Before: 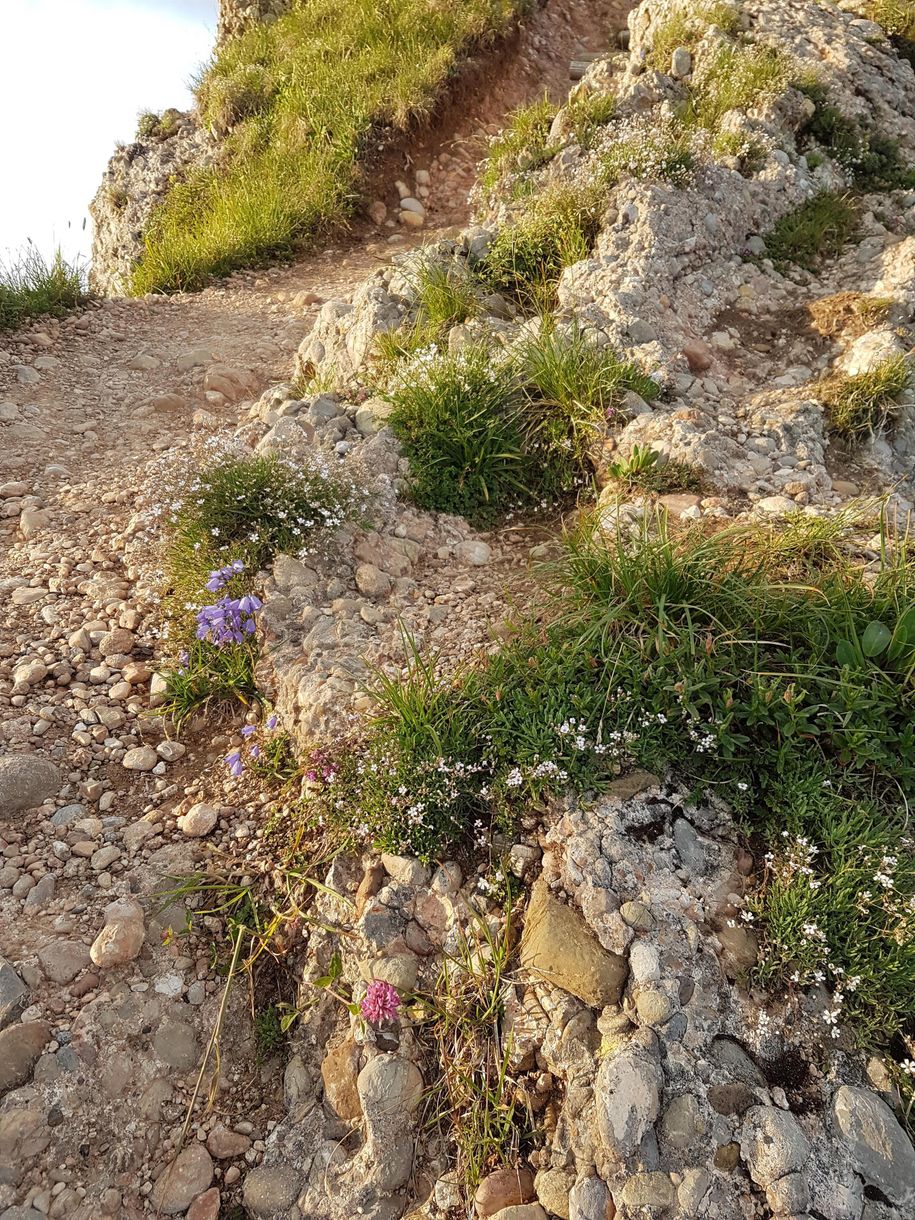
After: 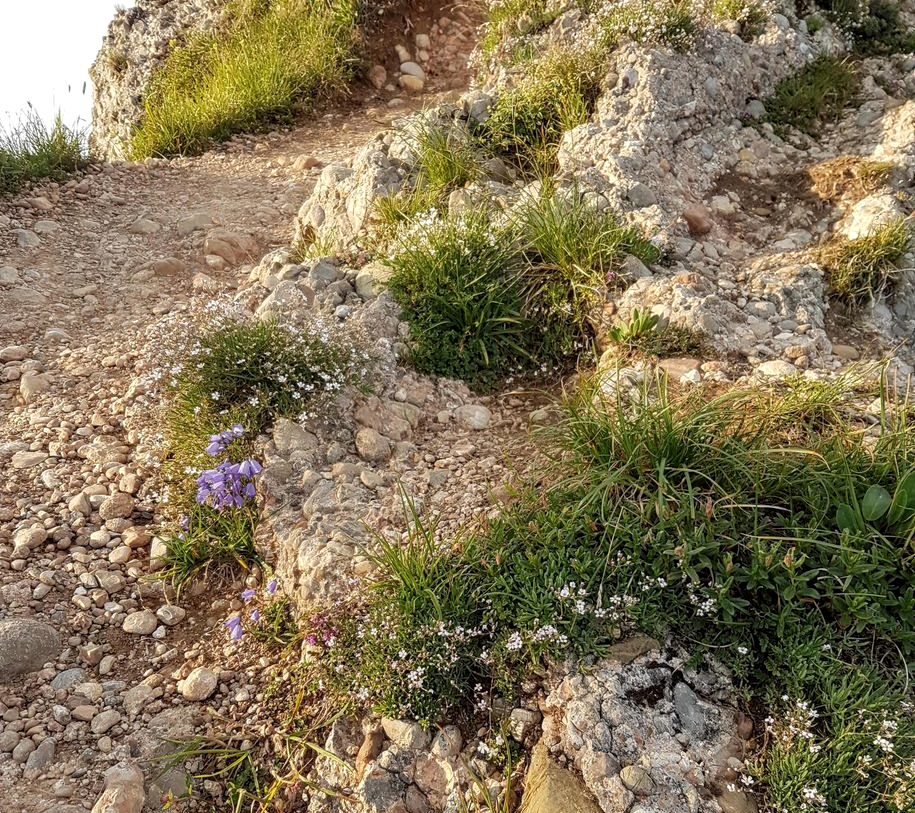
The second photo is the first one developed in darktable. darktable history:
local contrast: on, module defaults
crop: top 11.166%, bottom 22.168%
